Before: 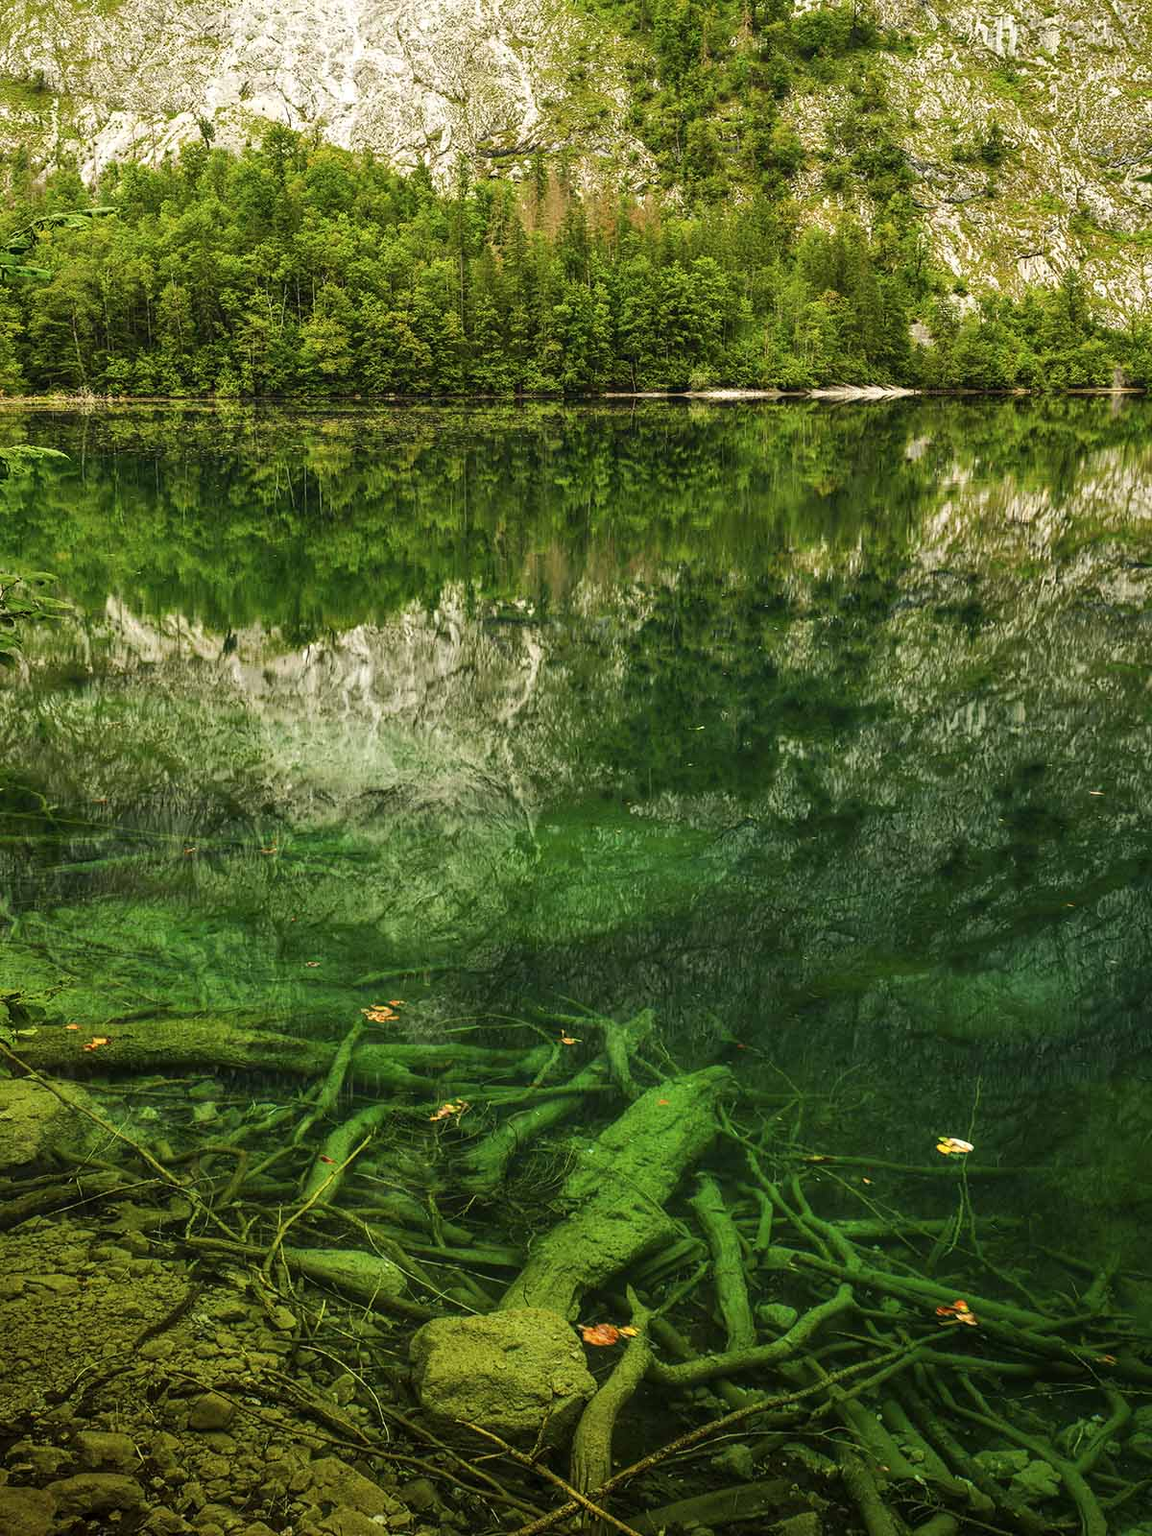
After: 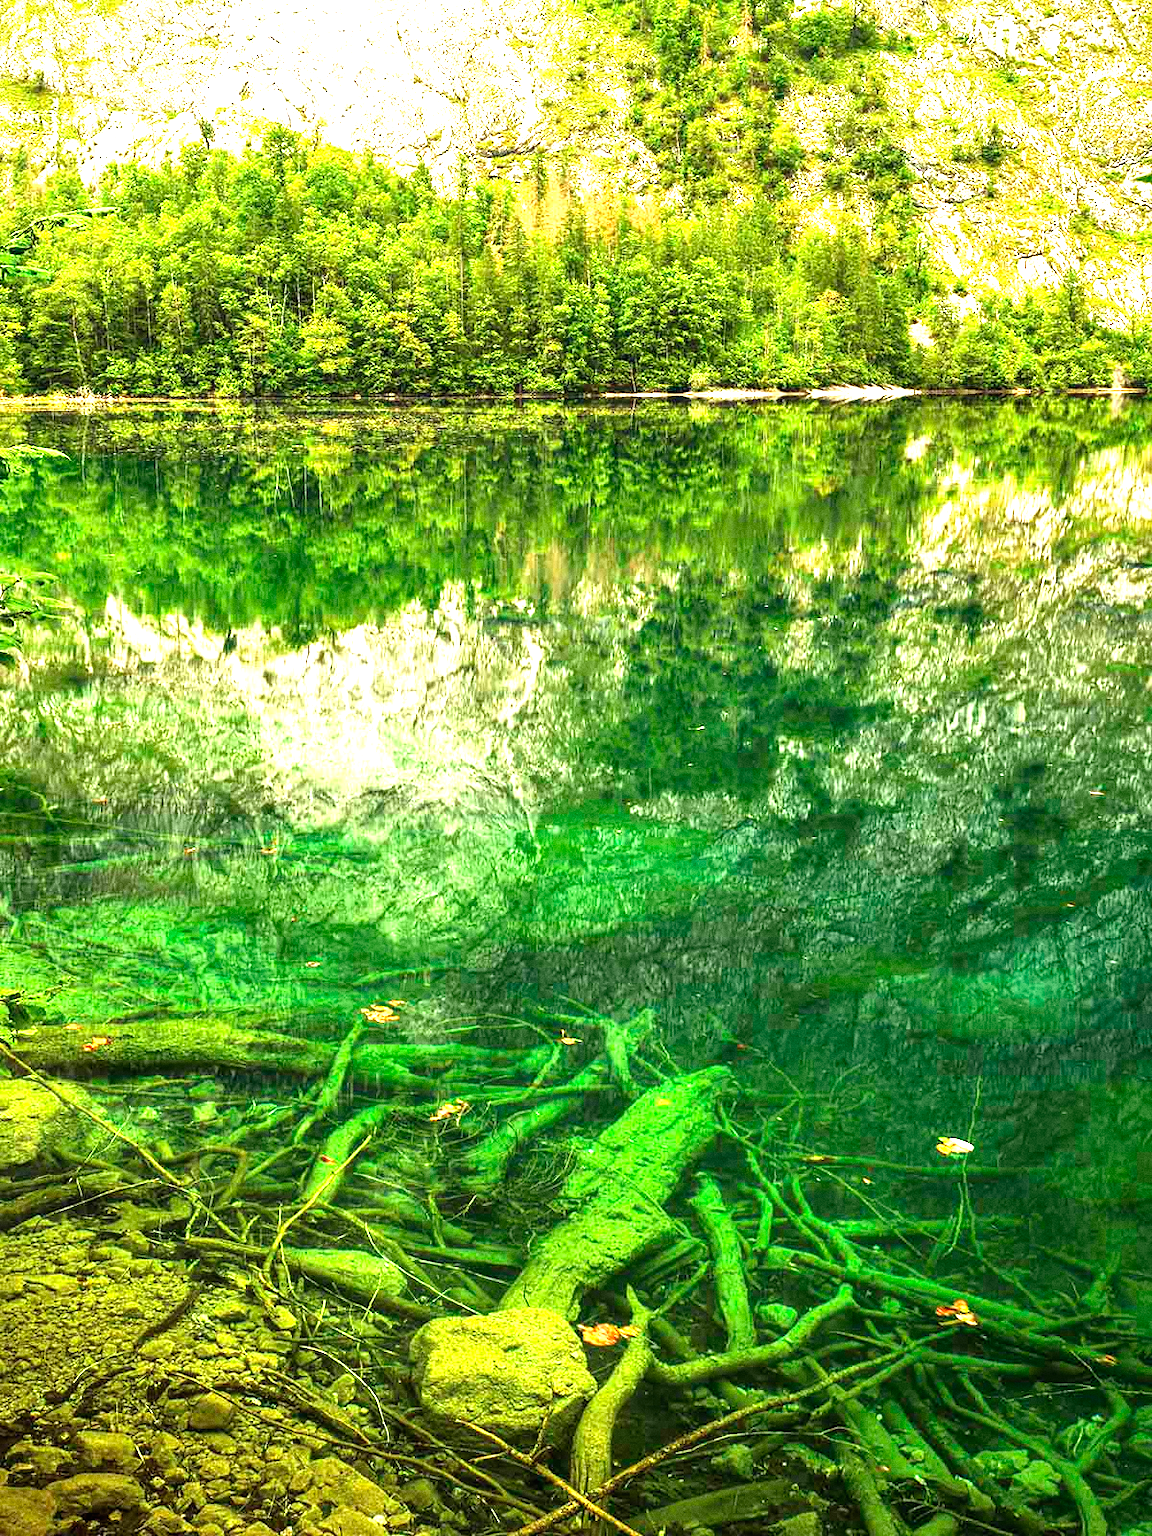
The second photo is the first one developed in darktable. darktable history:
exposure: black level correction 0, exposure 1.9 EV, compensate highlight preservation false
grain: coarseness 0.09 ISO
